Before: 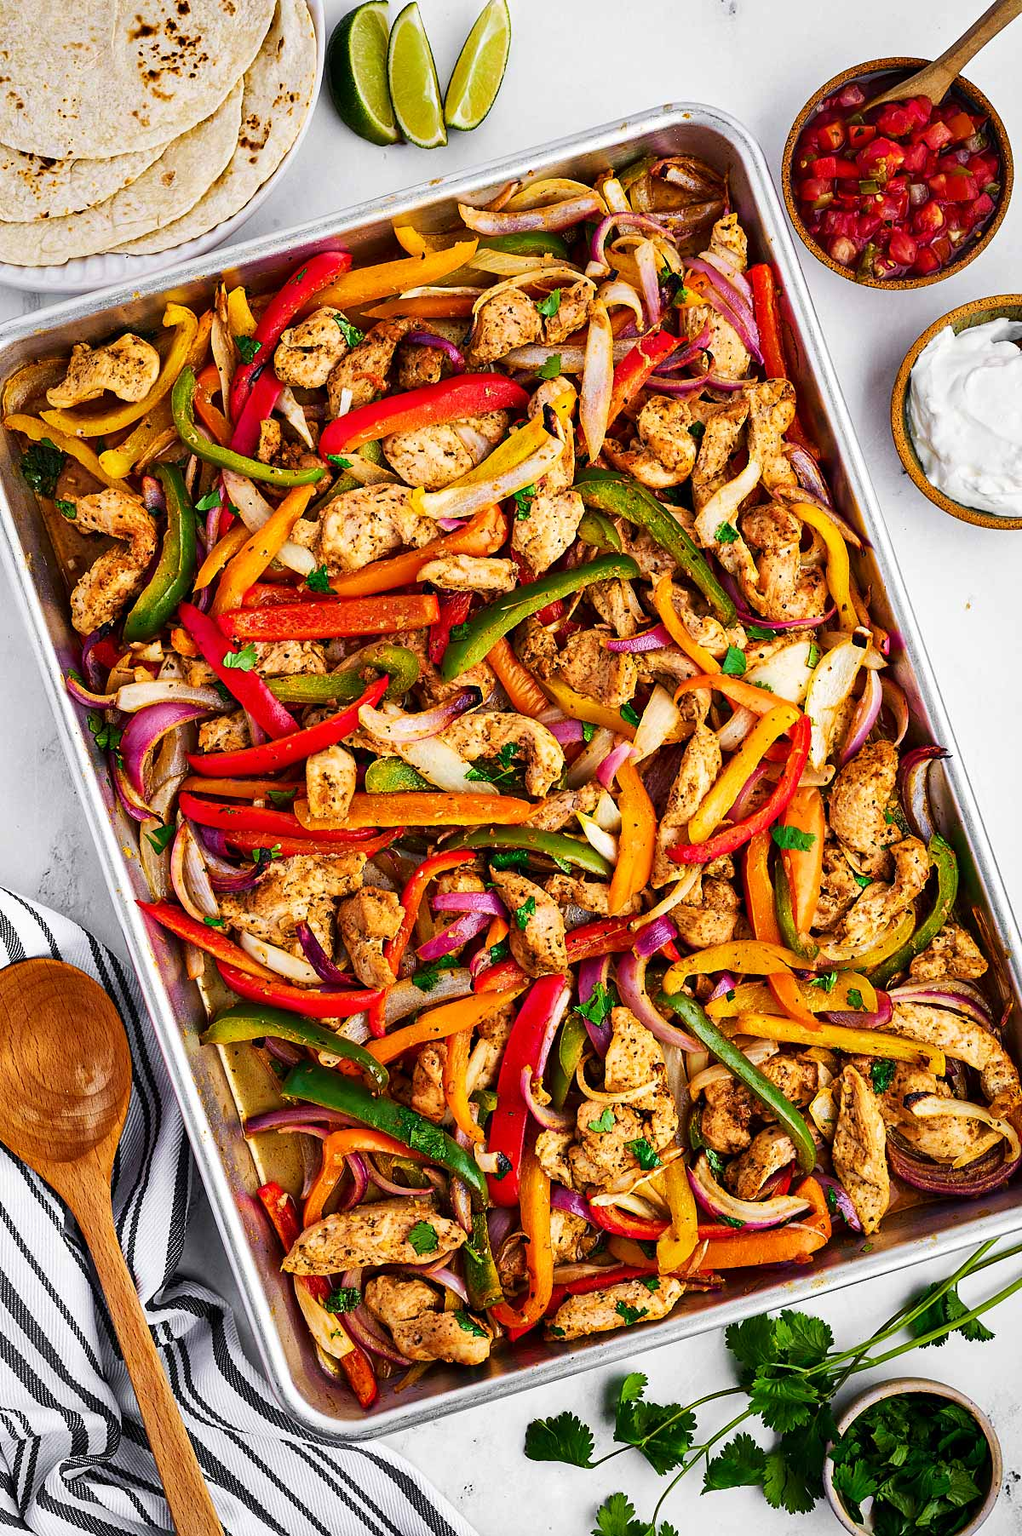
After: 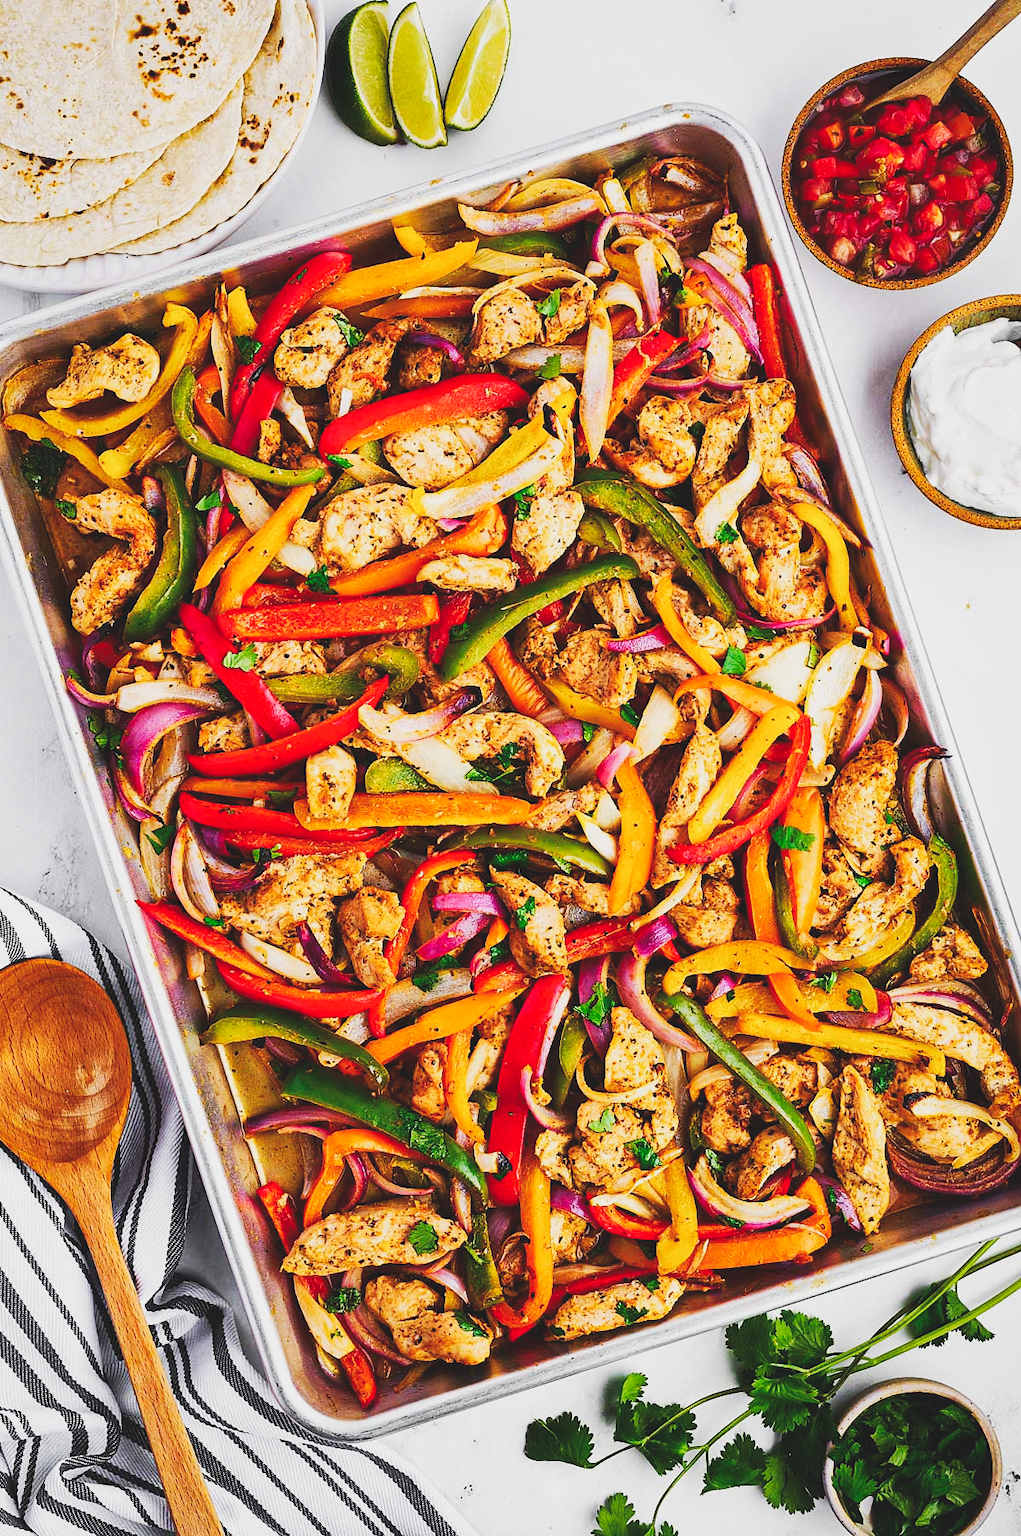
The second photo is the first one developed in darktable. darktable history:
tone curve: curves: ch0 [(0, 0.11) (0.181, 0.223) (0.405, 0.46) (0.456, 0.528) (0.634, 0.728) (0.877, 0.89) (0.984, 0.935)]; ch1 [(0, 0.052) (0.443, 0.43) (0.492, 0.485) (0.566, 0.579) (0.595, 0.625) (0.608, 0.654) (0.65, 0.708) (1, 0.961)]; ch2 [(0, 0) (0.33, 0.301) (0.421, 0.443) (0.447, 0.489) (0.495, 0.492) (0.537, 0.57) (0.586, 0.591) (0.663, 0.686) (1, 1)], preserve colors none
